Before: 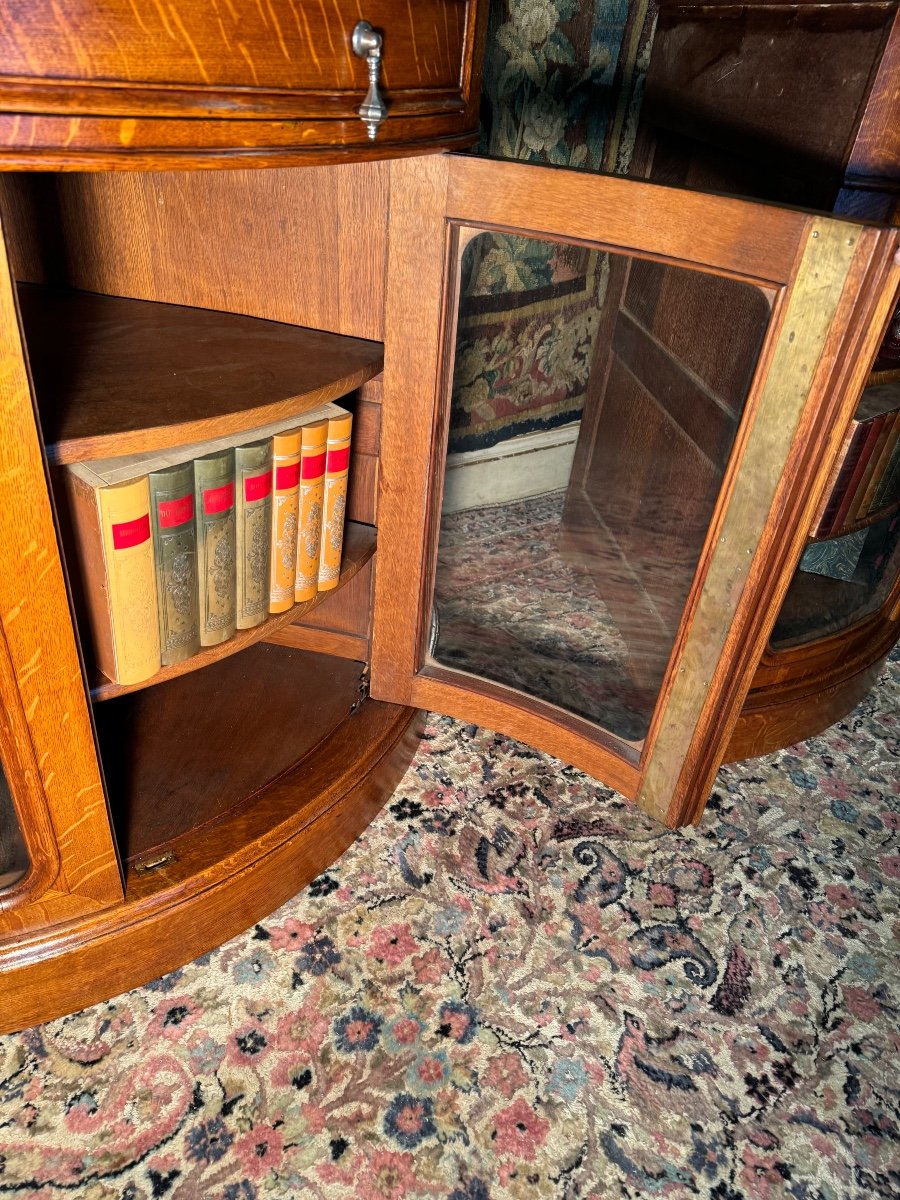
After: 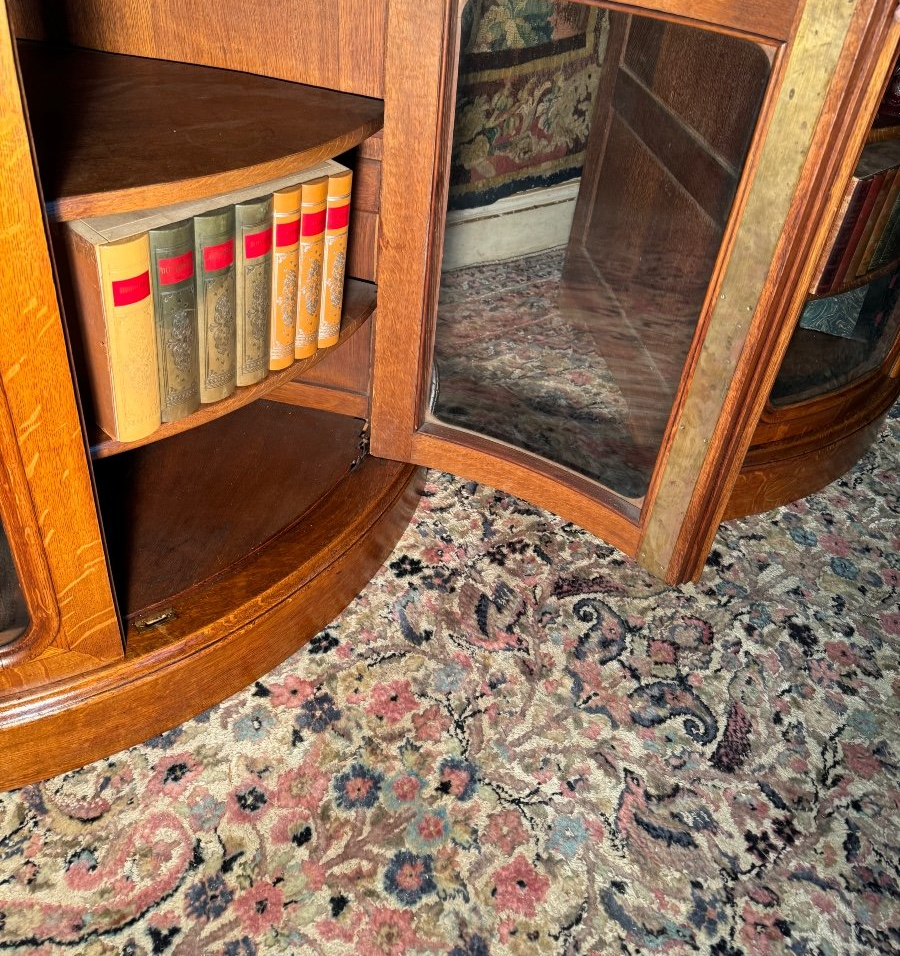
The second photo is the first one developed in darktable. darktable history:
crop and rotate: top 20.323%
